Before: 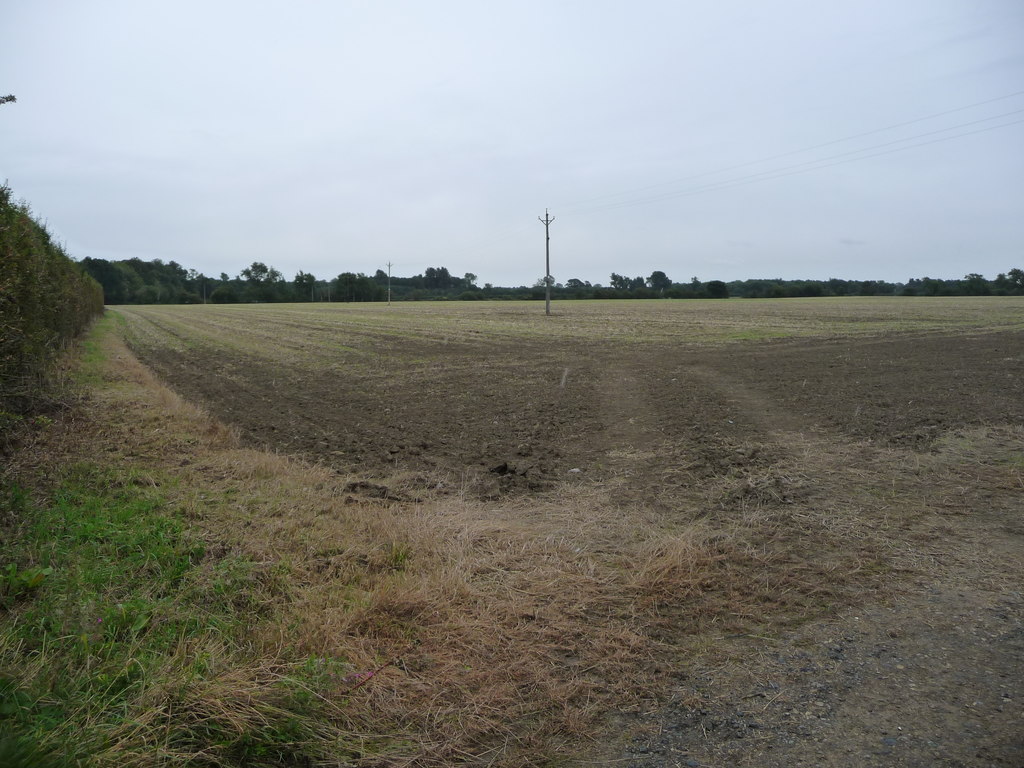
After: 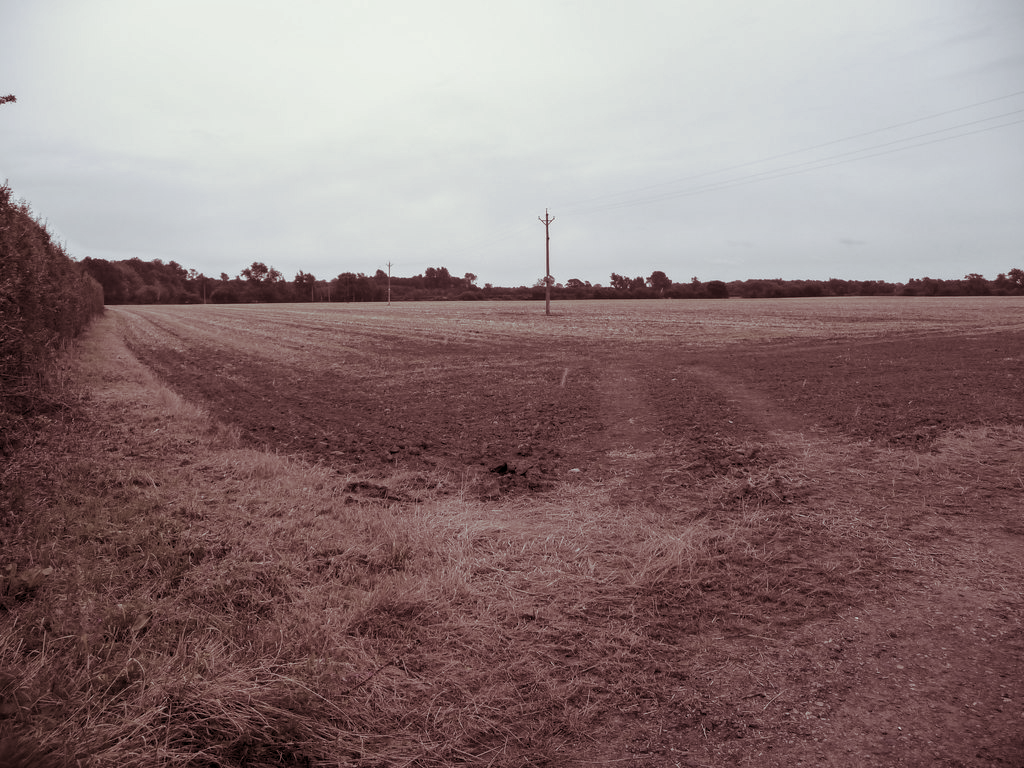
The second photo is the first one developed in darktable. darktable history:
local contrast: on, module defaults
split-toning: on, module defaults
color correction: saturation 0.3
